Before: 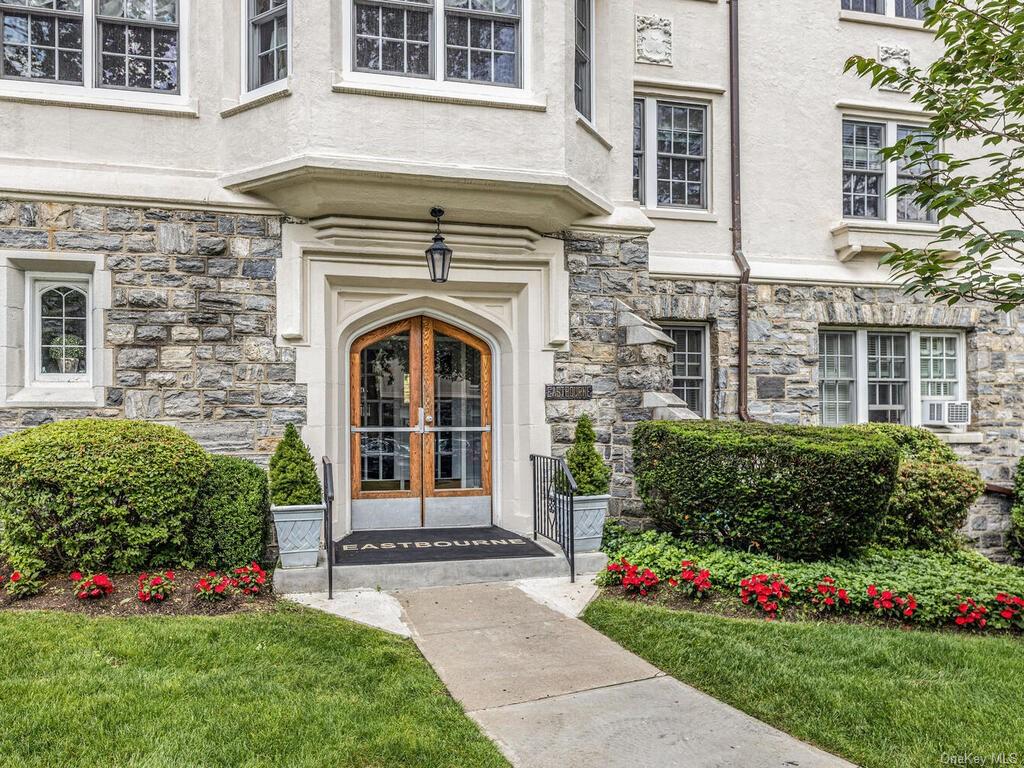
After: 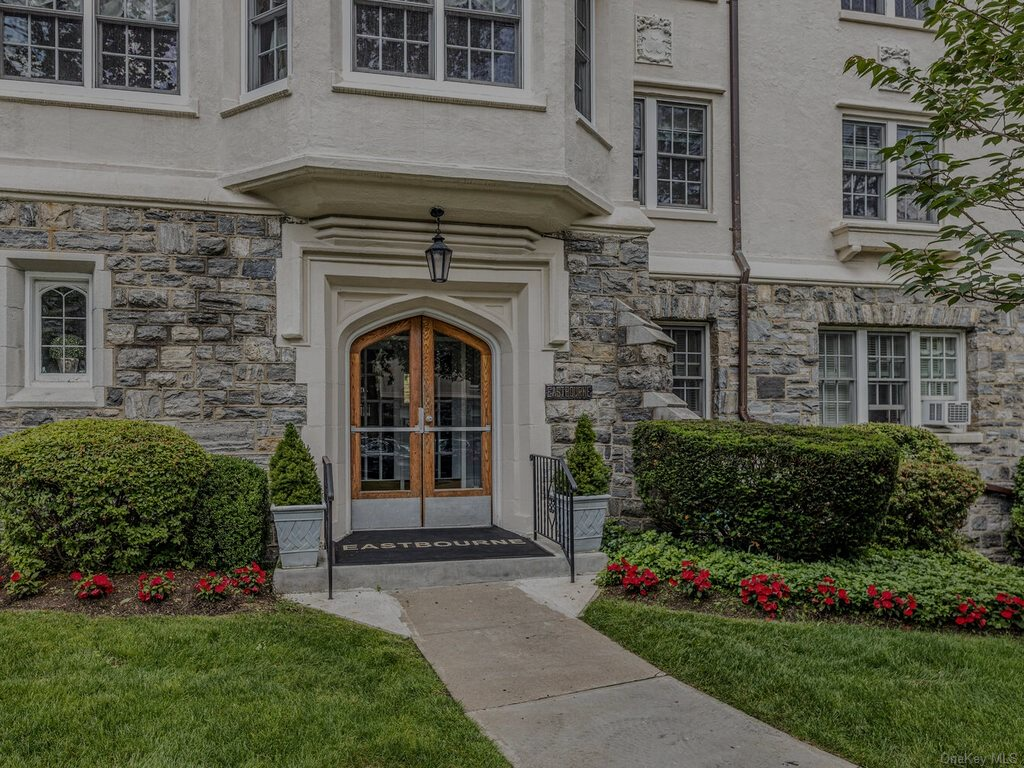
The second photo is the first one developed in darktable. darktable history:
exposure: exposure -1.404 EV, compensate highlight preservation false
